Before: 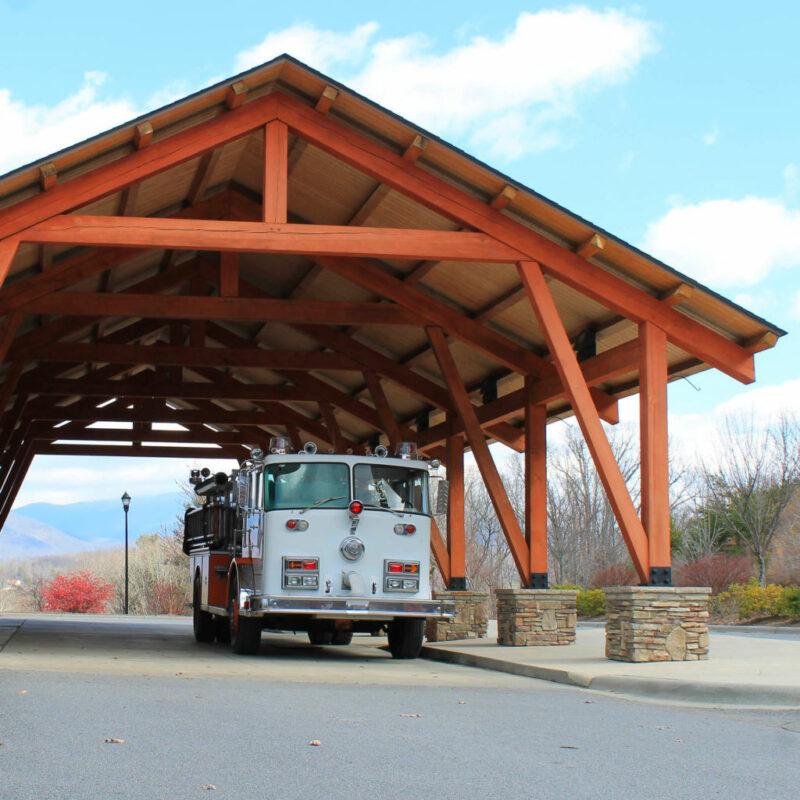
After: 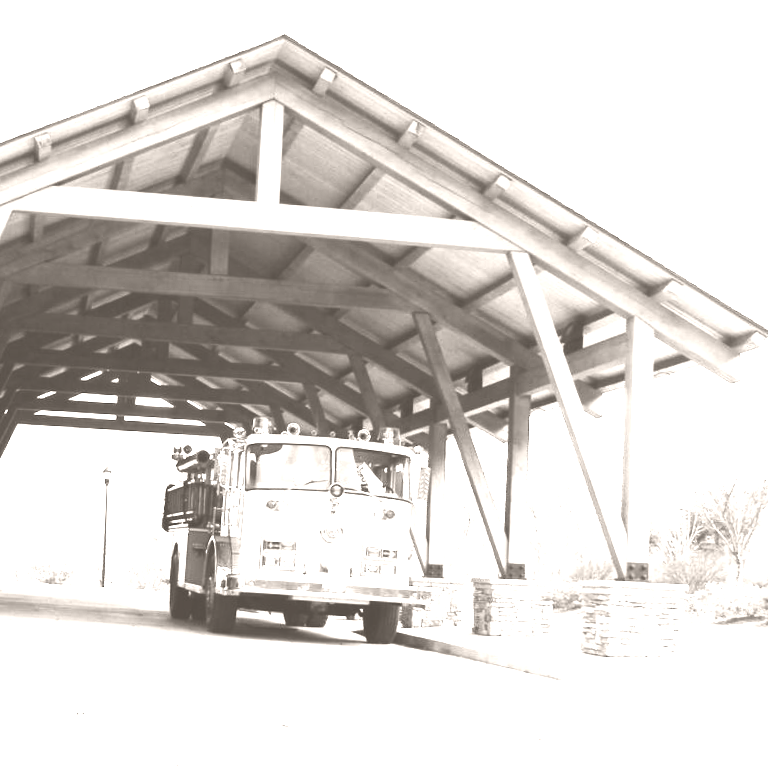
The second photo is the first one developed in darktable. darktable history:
crop and rotate: angle -2.38°
exposure: black level correction 0, exposure 1.2 EV, compensate highlight preservation false
colorize: hue 34.49°, saturation 35.33%, source mix 100%, lightness 55%, version 1
white balance: emerald 1
contrast brightness saturation: contrast 0.26, brightness 0.02, saturation 0.87
